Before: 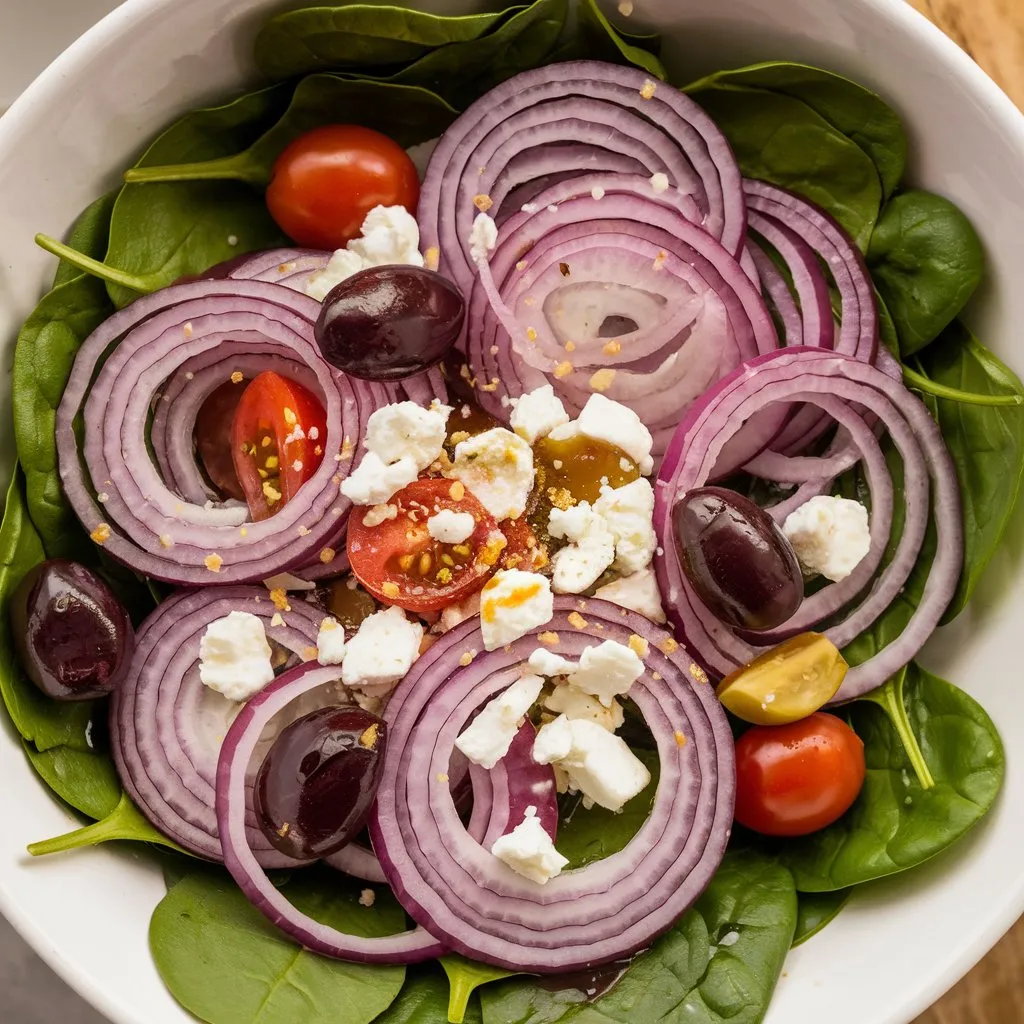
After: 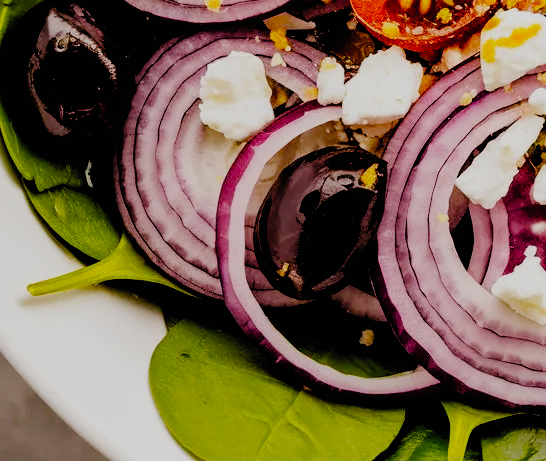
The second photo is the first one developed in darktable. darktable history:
crop and rotate: top 54.778%, right 46.61%, bottom 0.159%
exposure: exposure -0.05 EV
color balance: output saturation 120%
filmic rgb: black relative exposure -2.85 EV, white relative exposure 4.56 EV, hardness 1.77, contrast 1.25, preserve chrominance no, color science v5 (2021)
